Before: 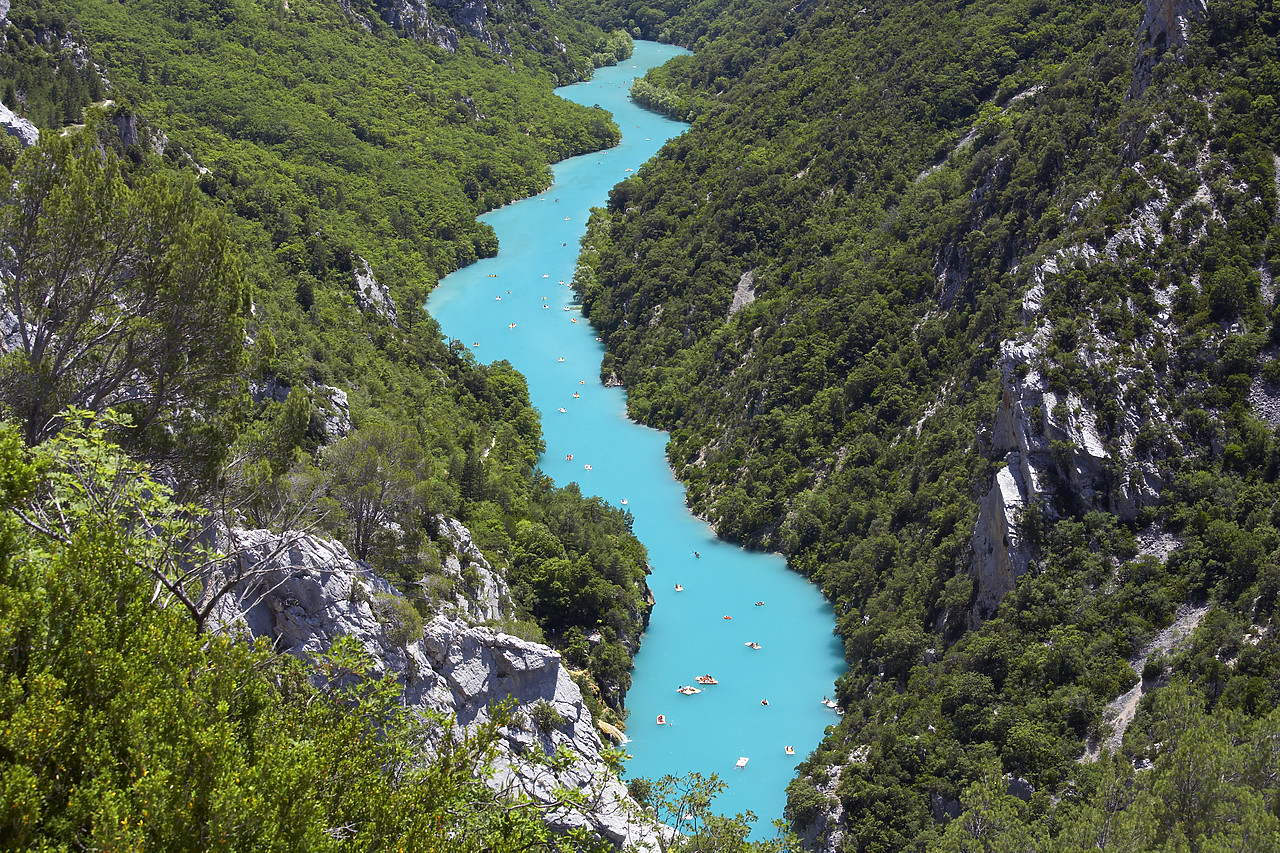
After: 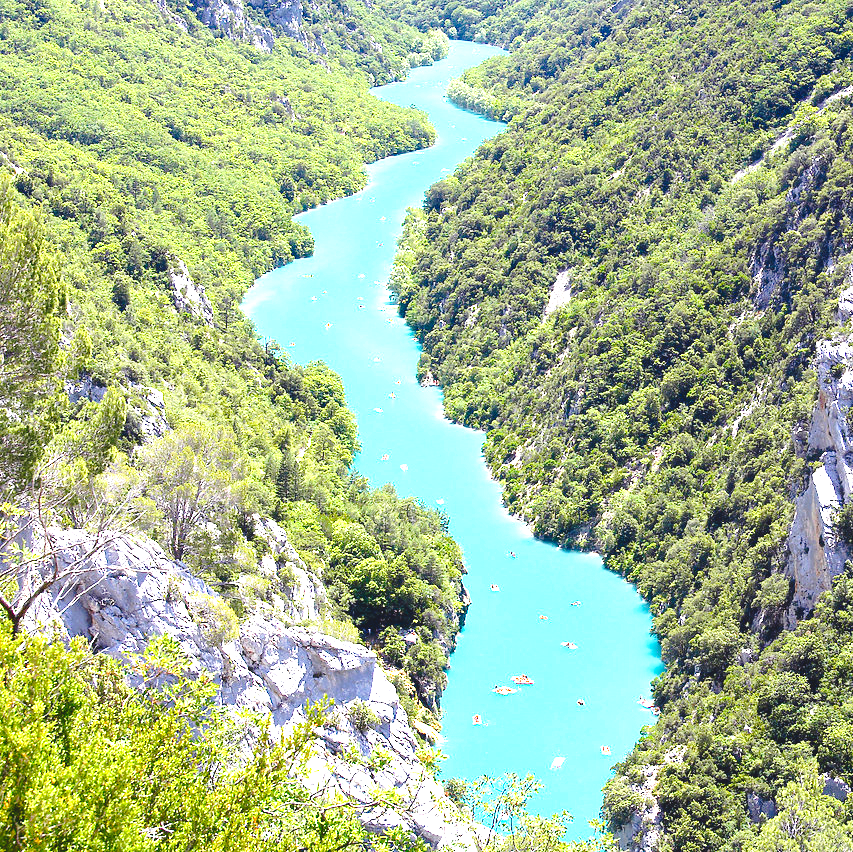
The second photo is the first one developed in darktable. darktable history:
crop and rotate: left 14.385%, right 18.948%
exposure: black level correction 0, exposure 1.45 EV, compensate exposure bias true, compensate highlight preservation false
tone curve: curves: ch0 [(0, 0) (0.003, 0.085) (0.011, 0.086) (0.025, 0.086) (0.044, 0.088) (0.069, 0.093) (0.1, 0.102) (0.136, 0.12) (0.177, 0.157) (0.224, 0.203) (0.277, 0.277) (0.335, 0.36) (0.399, 0.463) (0.468, 0.559) (0.543, 0.626) (0.623, 0.703) (0.709, 0.789) (0.801, 0.869) (0.898, 0.927) (1, 1)], preserve colors none
